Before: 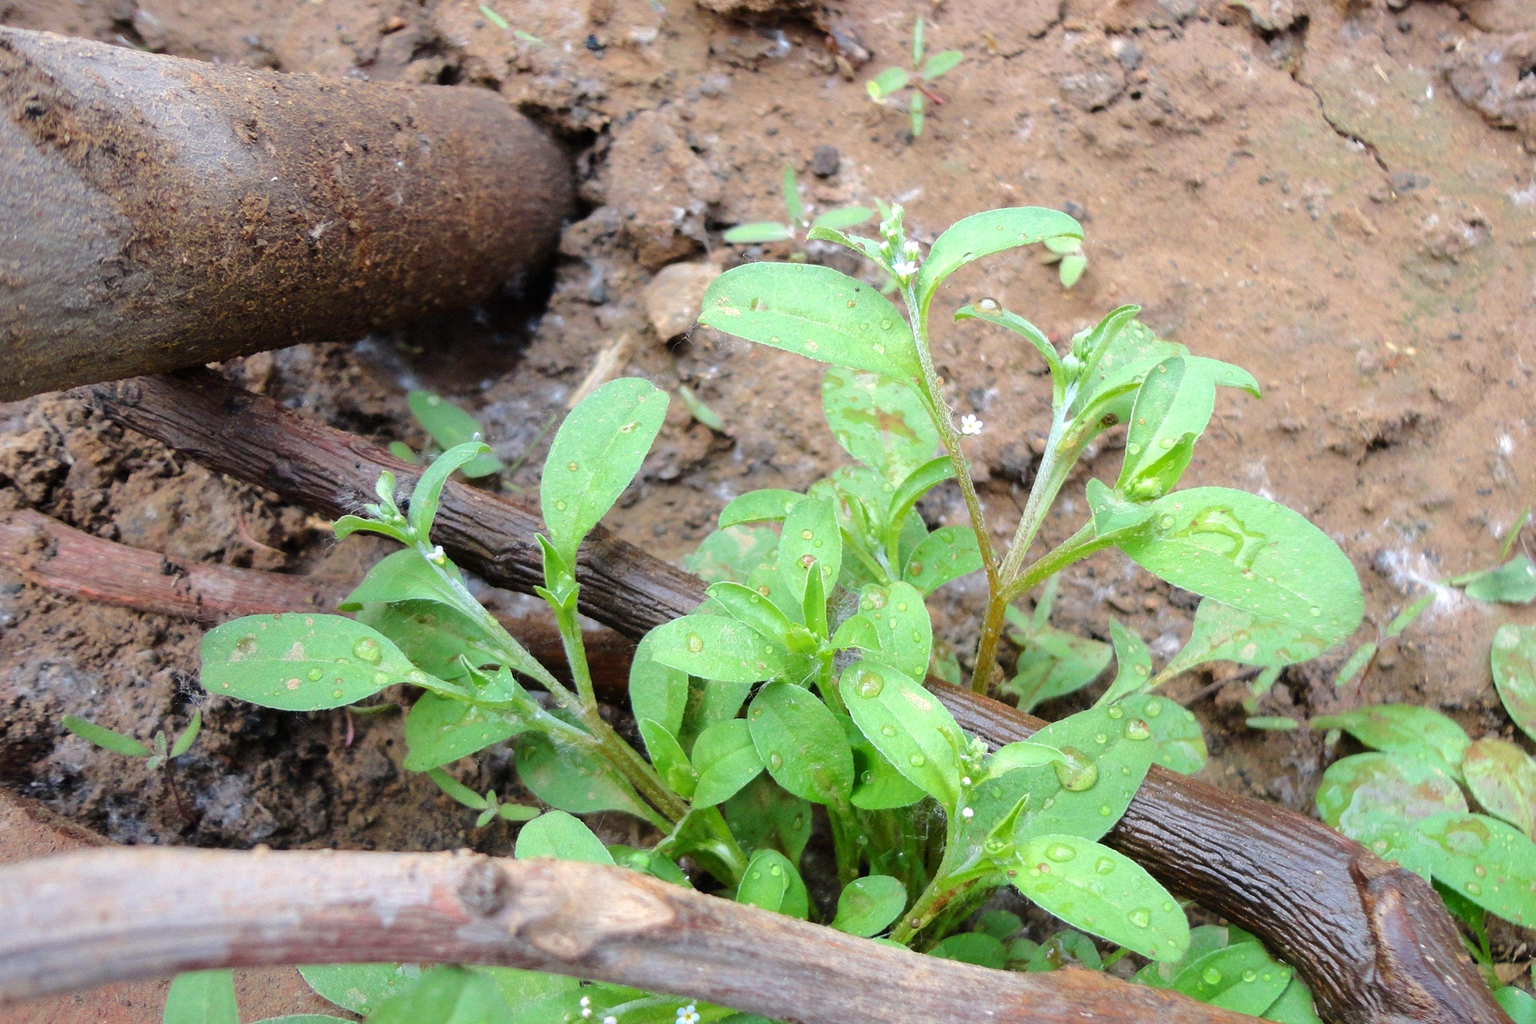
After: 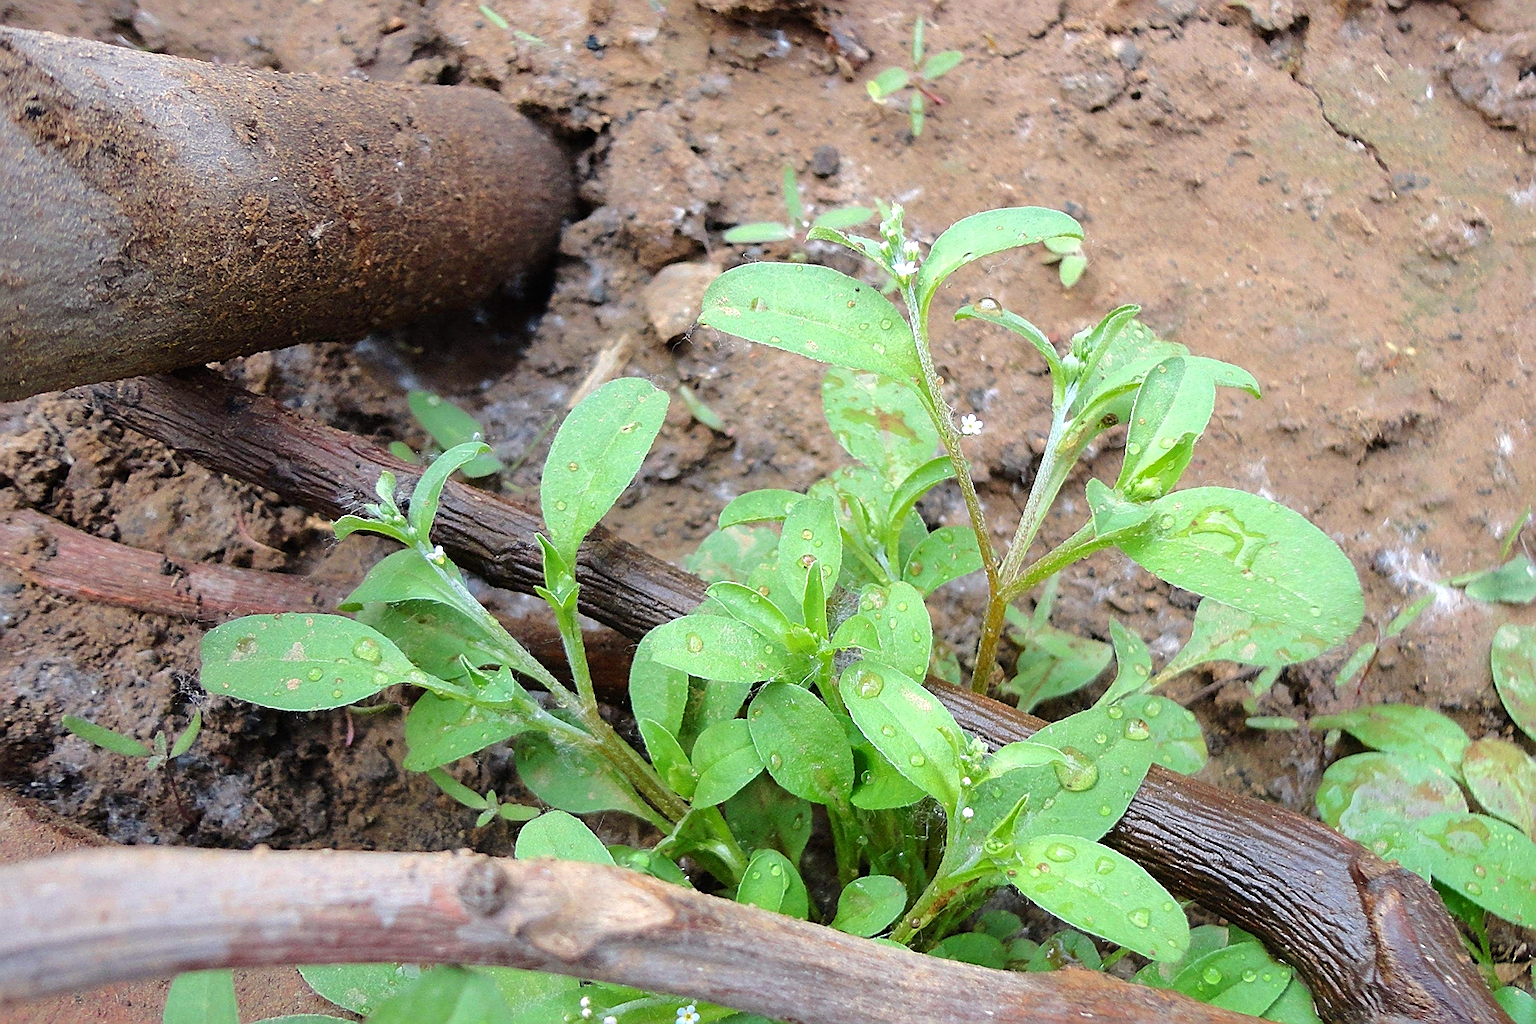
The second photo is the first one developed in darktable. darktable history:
color balance: on, module defaults
sharpen: radius 1.4, amount 1.25, threshold 0.7
